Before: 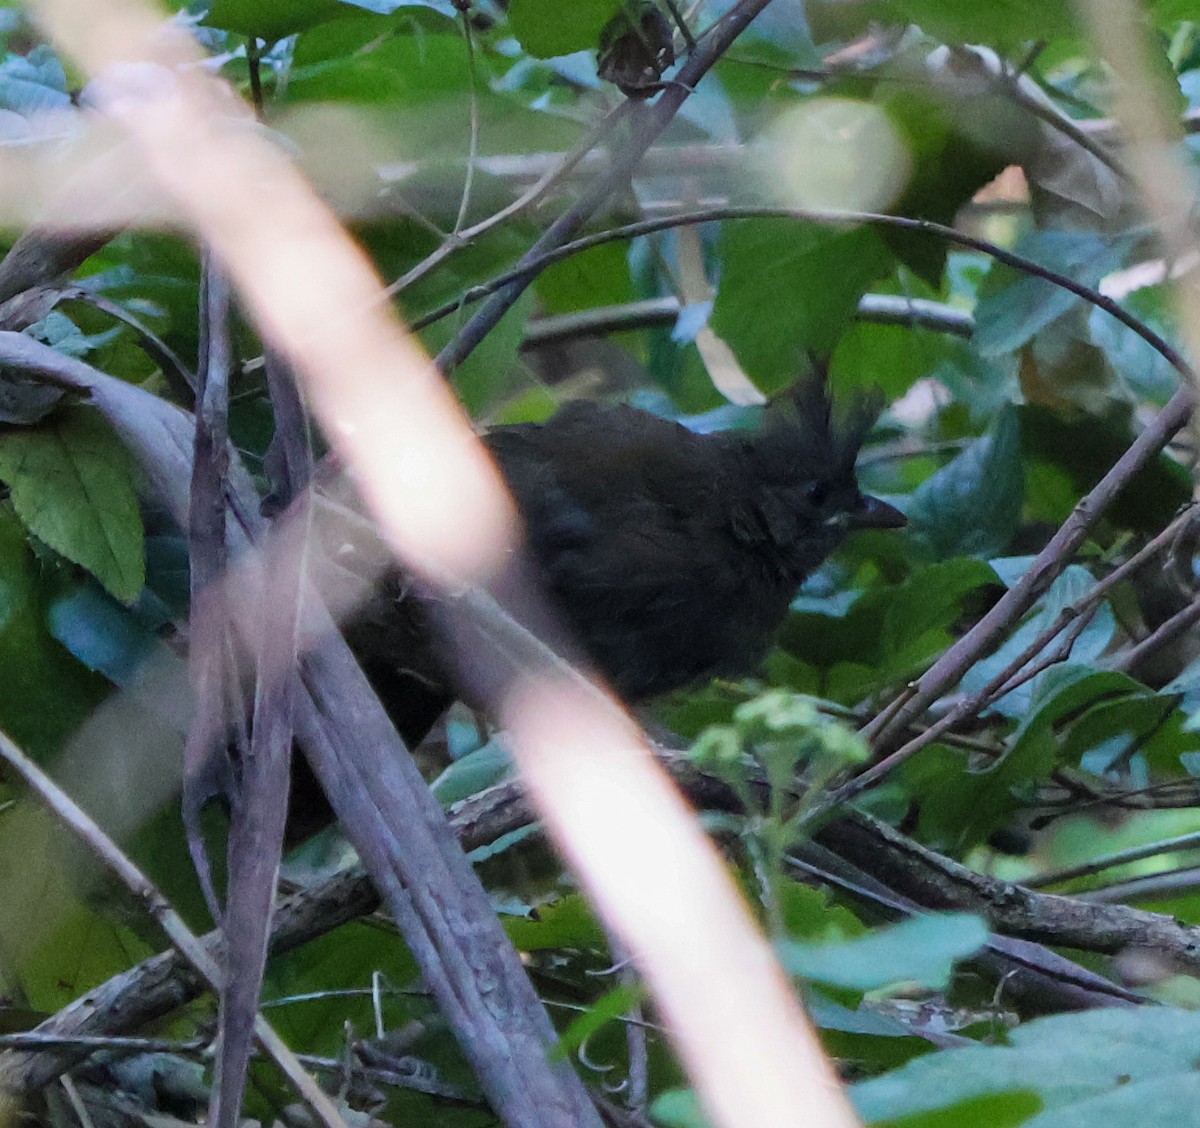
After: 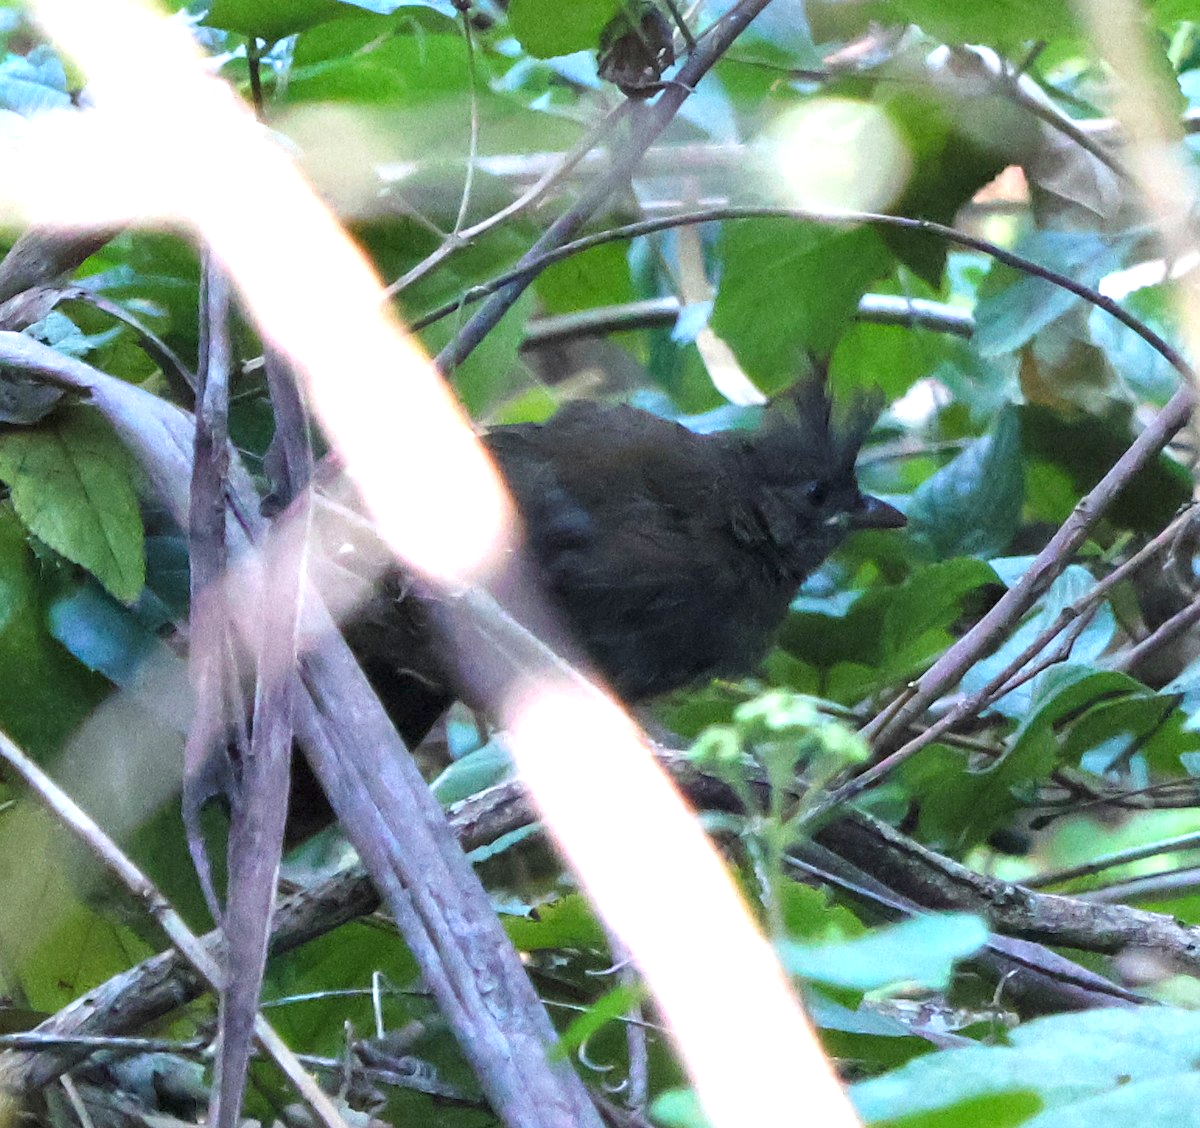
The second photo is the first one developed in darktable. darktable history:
white balance: red 1, blue 1
exposure: black level correction 0, exposure 1.2 EV, compensate exposure bias true, compensate highlight preservation false
